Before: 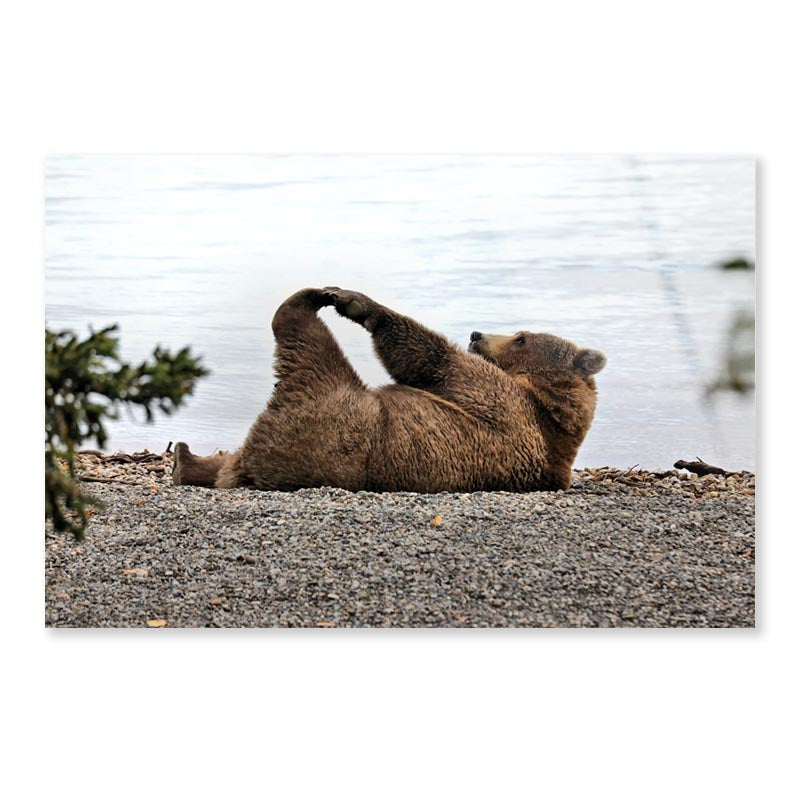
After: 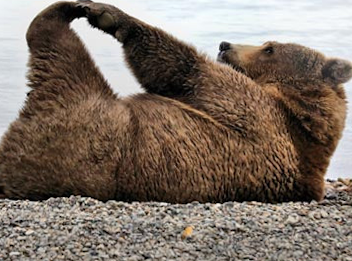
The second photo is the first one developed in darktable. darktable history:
crop: left 31.751%, top 32.172%, right 27.8%, bottom 35.83%
rotate and perspective: rotation 0.128°, lens shift (vertical) -0.181, lens shift (horizontal) -0.044, shear 0.001, automatic cropping off
